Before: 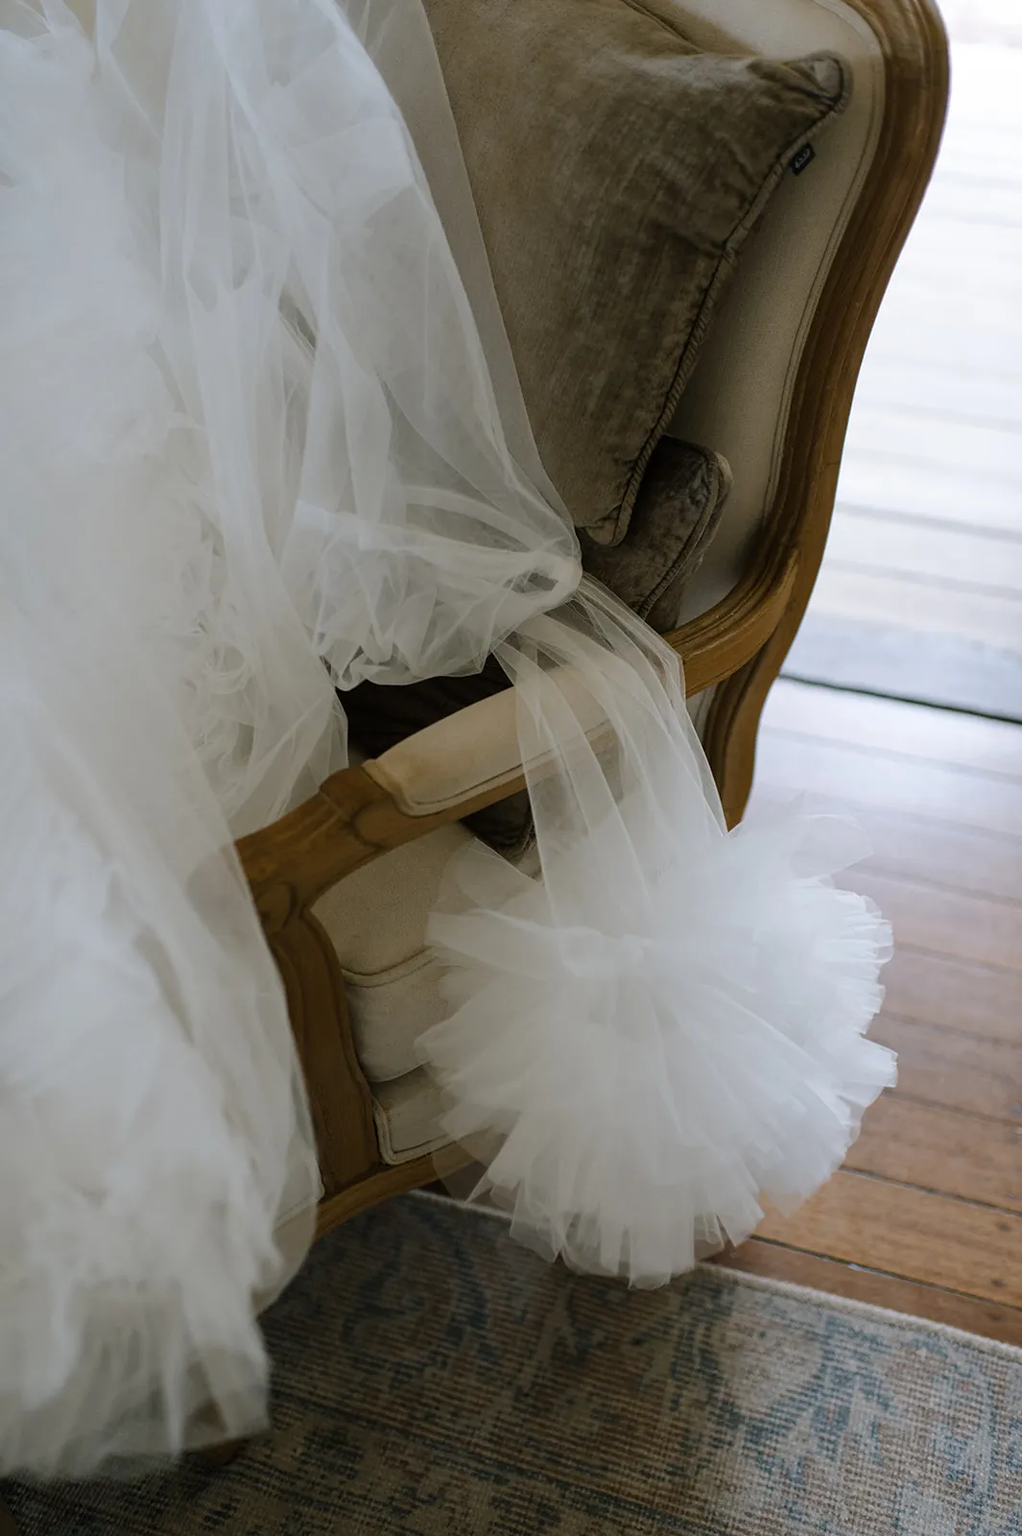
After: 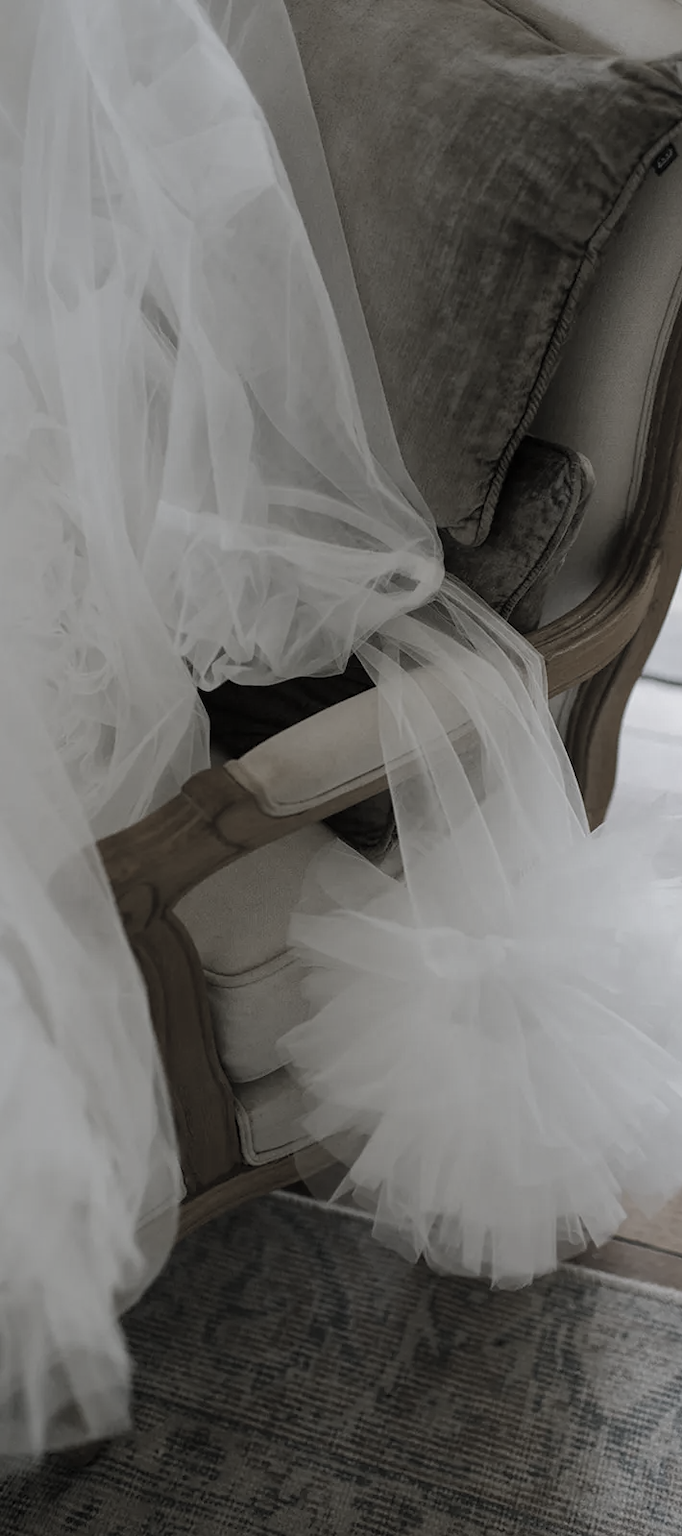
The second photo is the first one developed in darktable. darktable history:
contrast brightness saturation: saturation -0.05
crop and rotate: left 13.596%, right 19.709%
color zones: curves: ch1 [(0, 0.153) (0.143, 0.15) (0.286, 0.151) (0.429, 0.152) (0.571, 0.152) (0.714, 0.151) (0.857, 0.151) (1, 0.153)]
shadows and highlights: shadows 30.12
